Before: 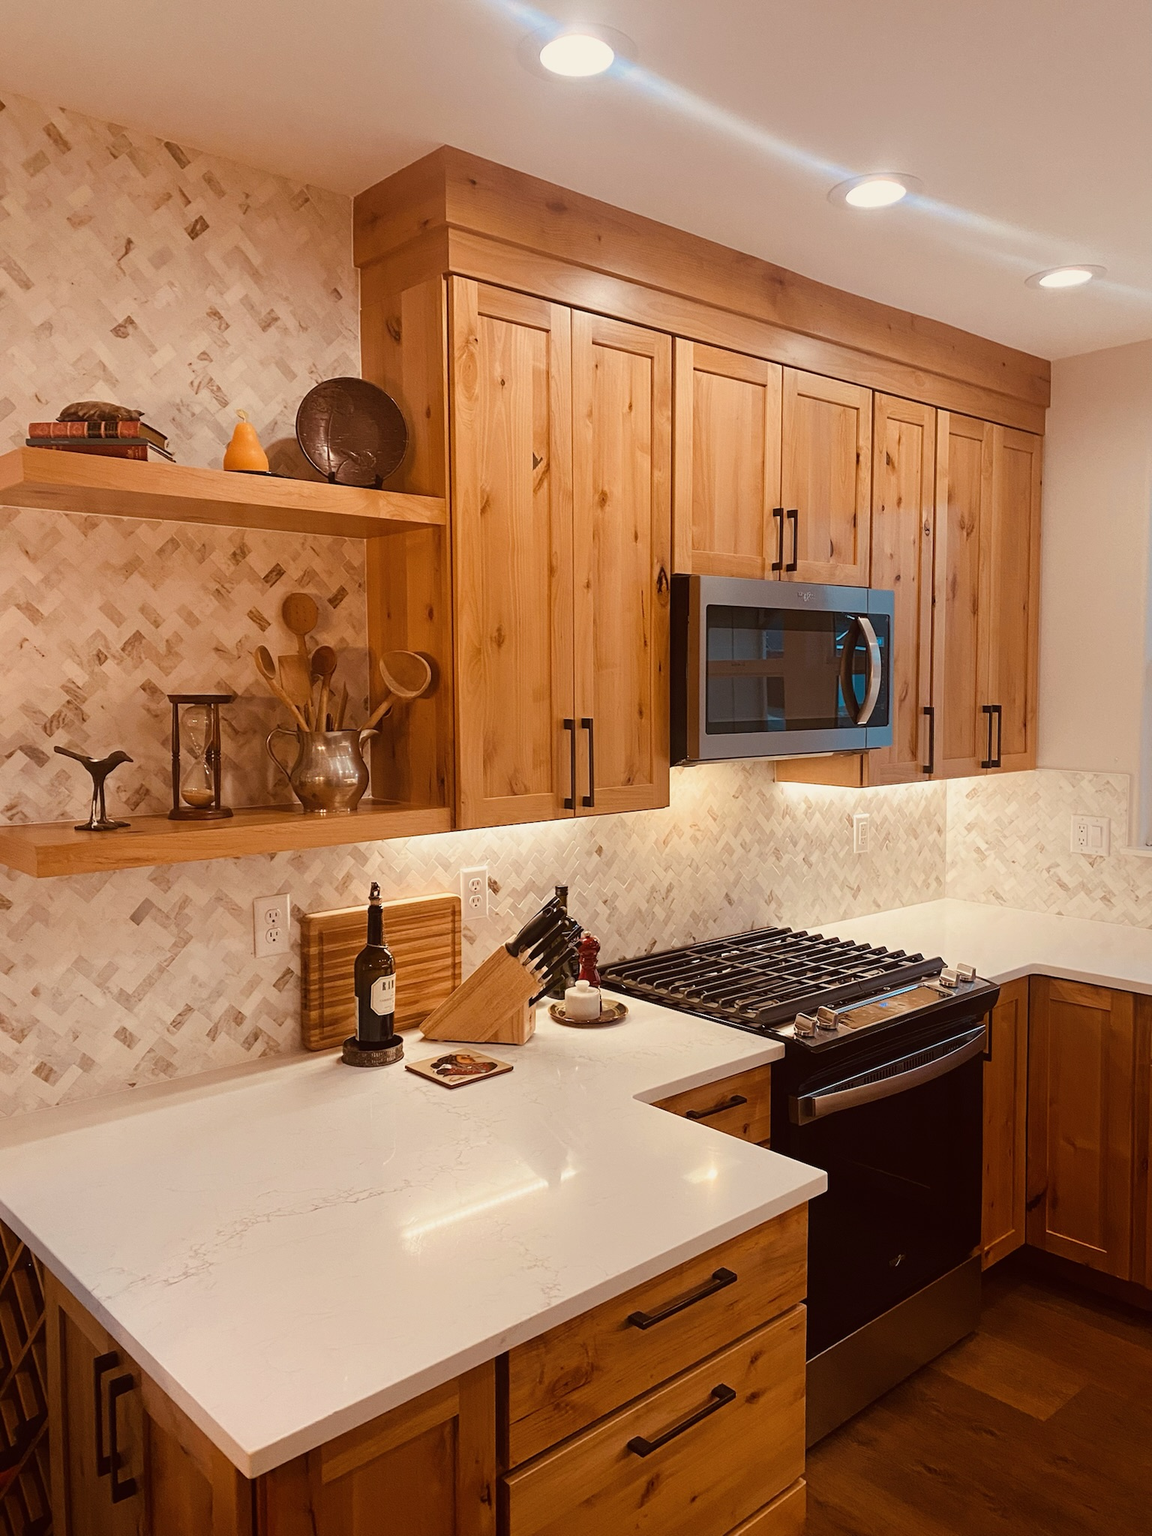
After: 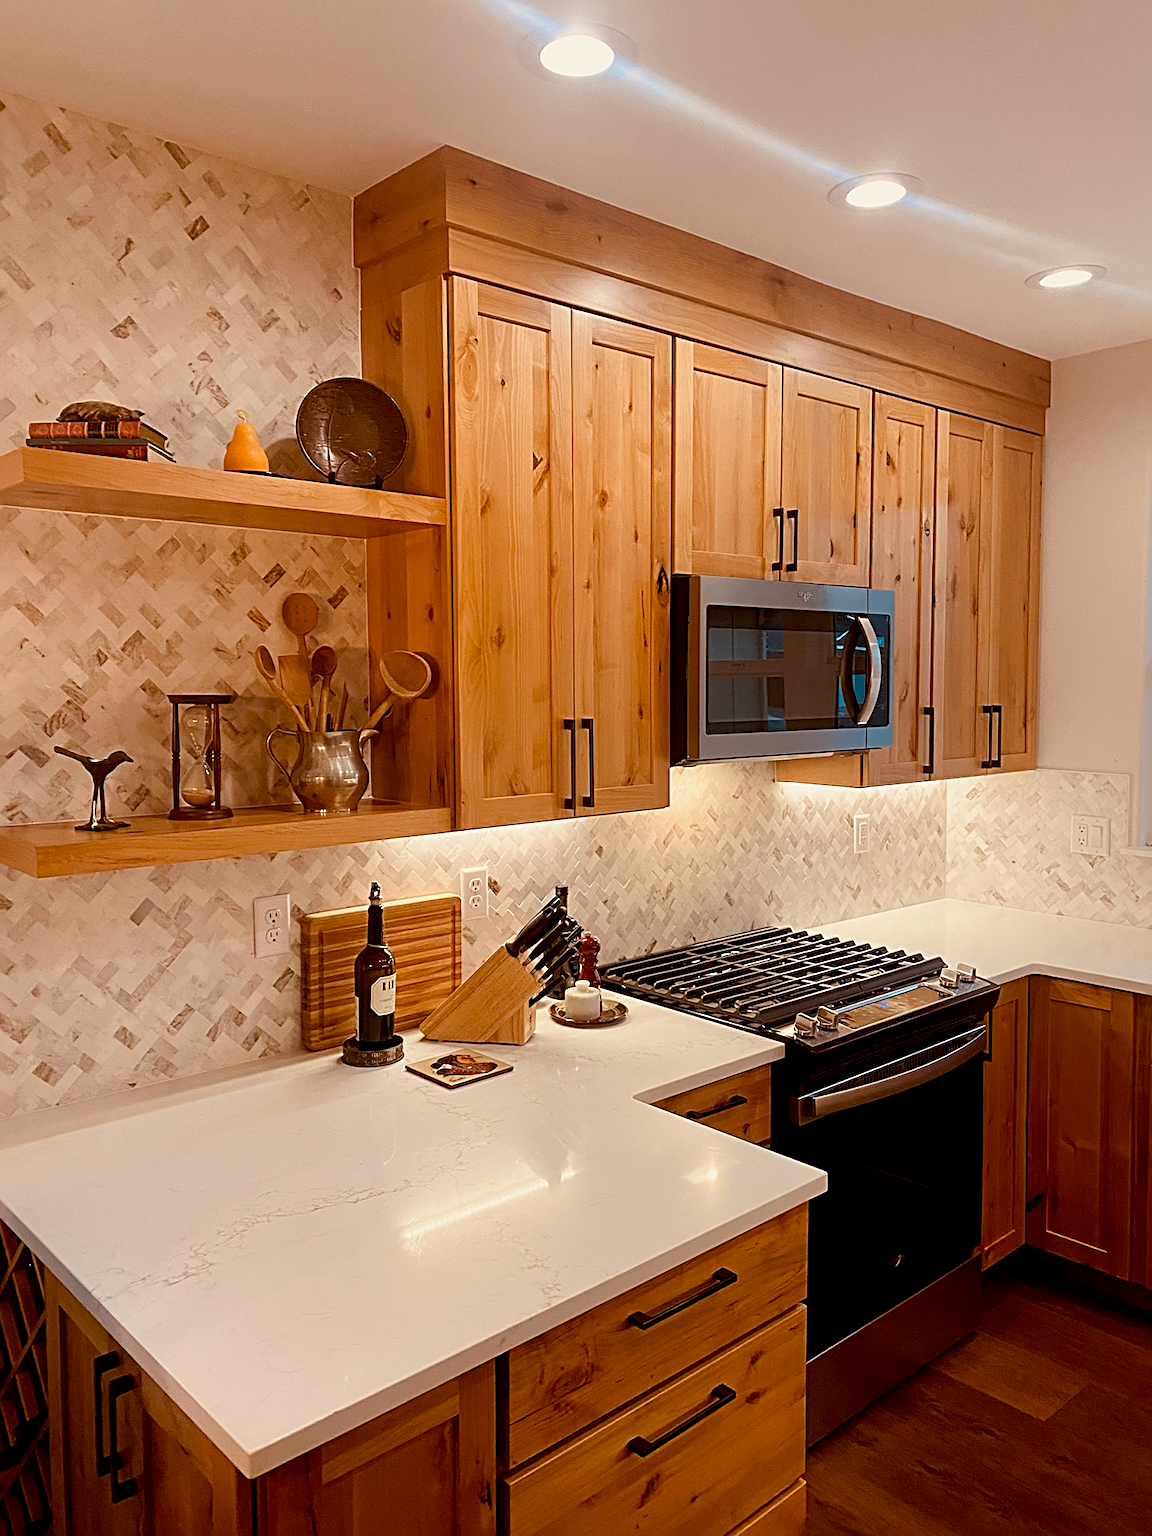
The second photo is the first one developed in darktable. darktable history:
exposure: black level correction 0.005, exposure 0.014 EV, compensate highlight preservation false
sharpen: radius 3.119
